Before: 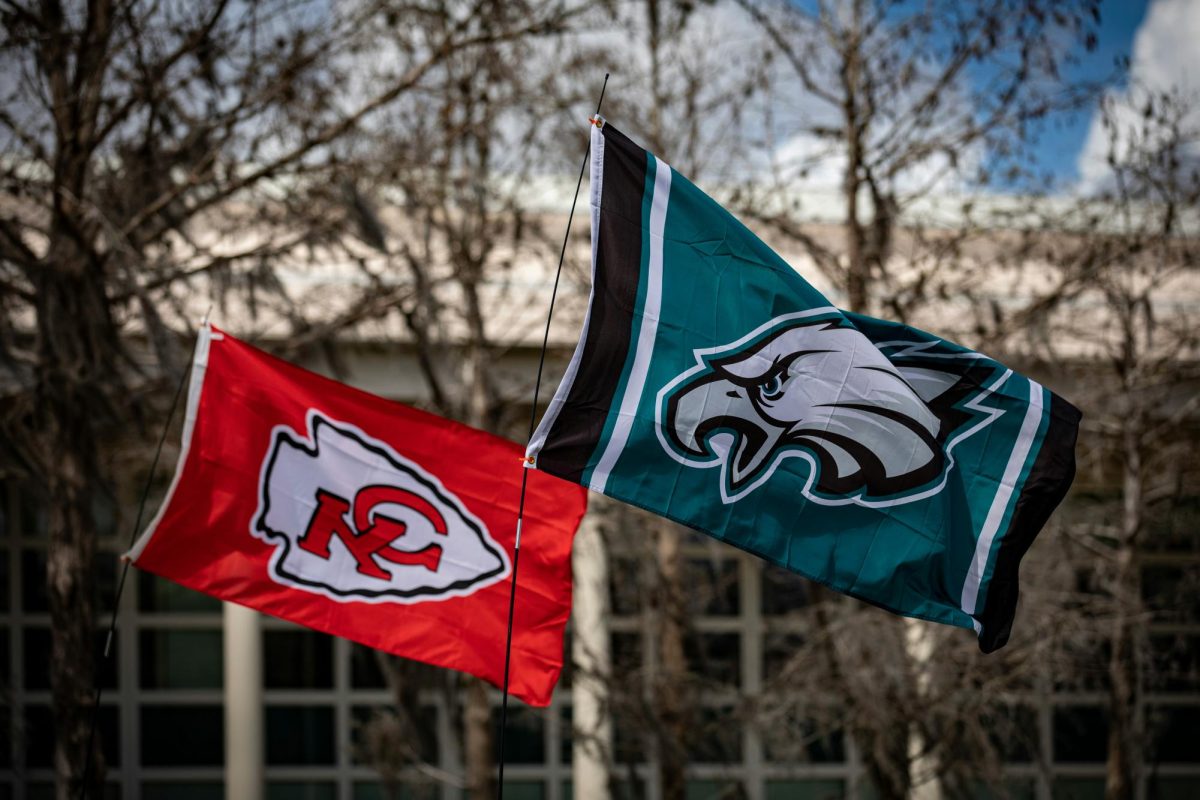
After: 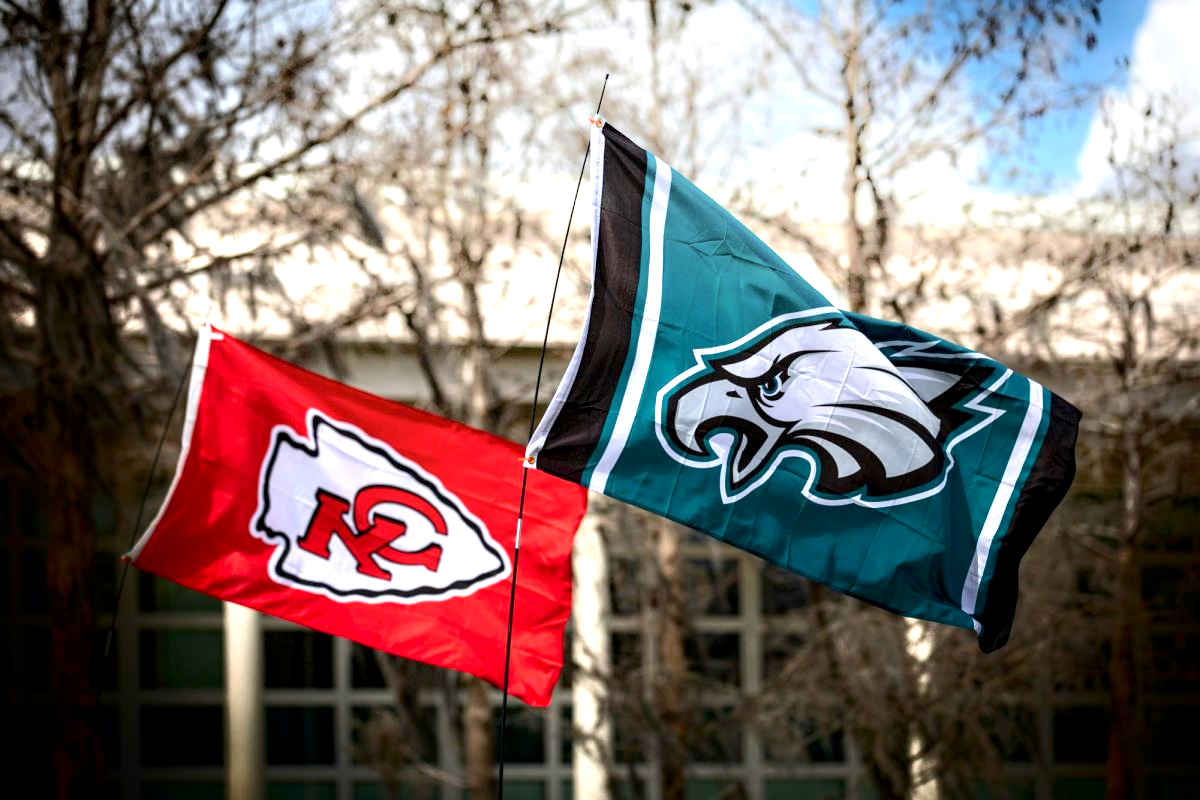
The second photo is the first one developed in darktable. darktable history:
exposure: black level correction 0.001, exposure 1.3 EV, compensate highlight preservation false
shadows and highlights: shadows -90, highlights 90, soften with gaussian
